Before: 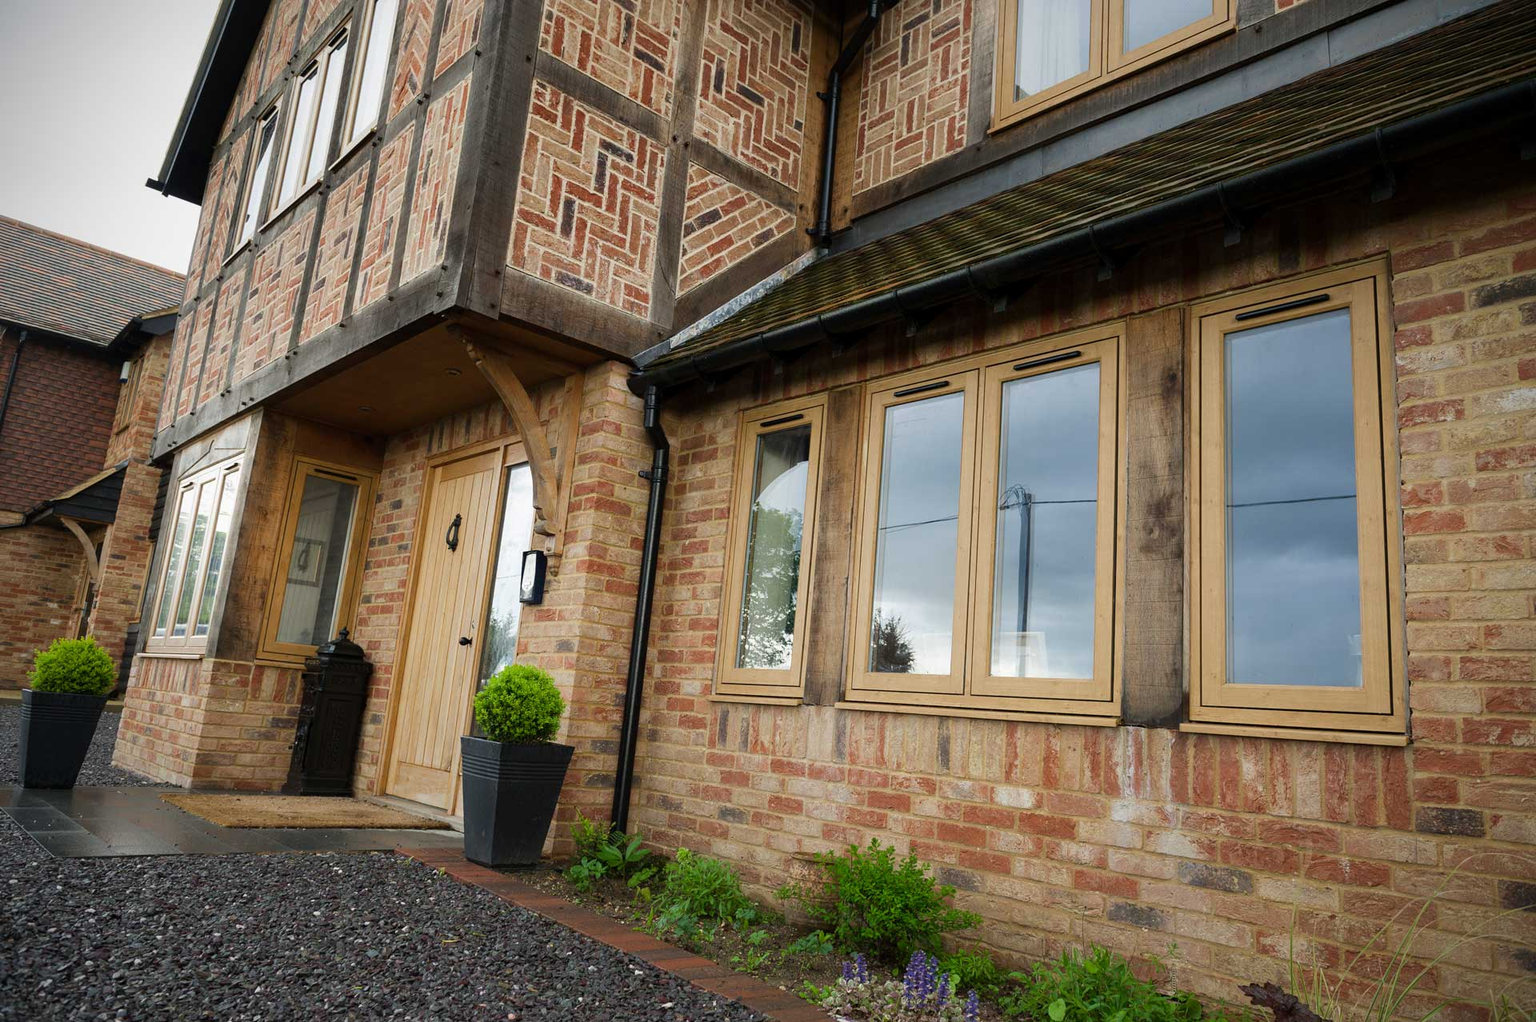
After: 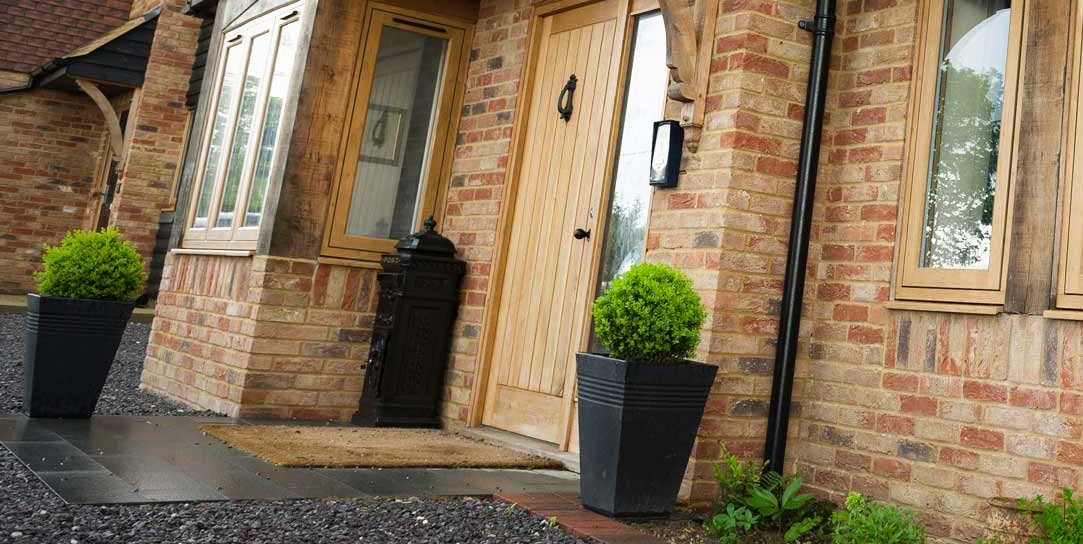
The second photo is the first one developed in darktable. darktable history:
tone curve: curves: ch0 [(0, 0) (0.003, 0.003) (0.011, 0.012) (0.025, 0.027) (0.044, 0.048) (0.069, 0.076) (0.1, 0.109) (0.136, 0.148) (0.177, 0.194) (0.224, 0.245) (0.277, 0.303) (0.335, 0.366) (0.399, 0.436) (0.468, 0.511) (0.543, 0.593) (0.623, 0.681) (0.709, 0.775) (0.801, 0.875) (0.898, 0.954) (1, 1)], preserve colors none
crop: top 44.483%, right 43.593%, bottom 12.892%
